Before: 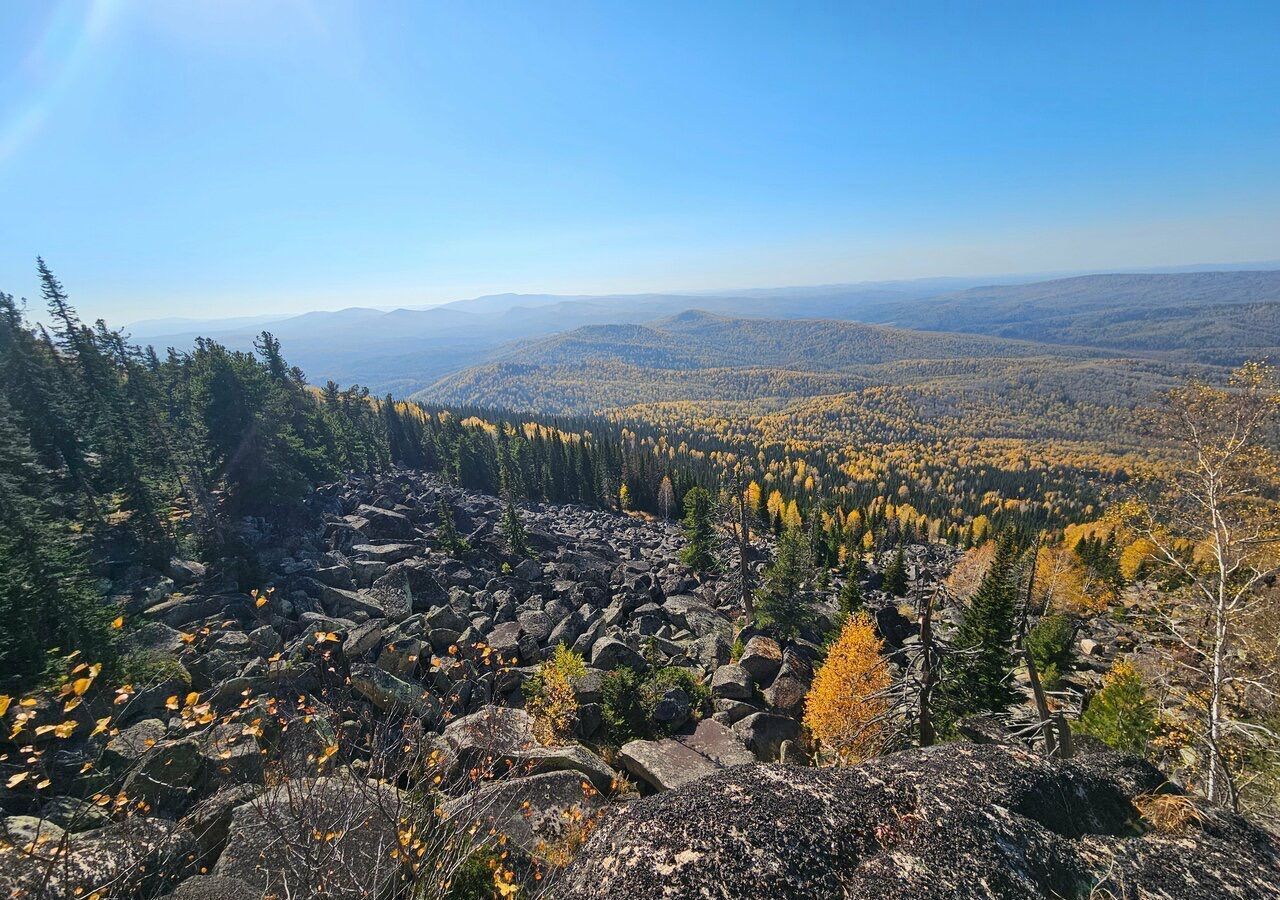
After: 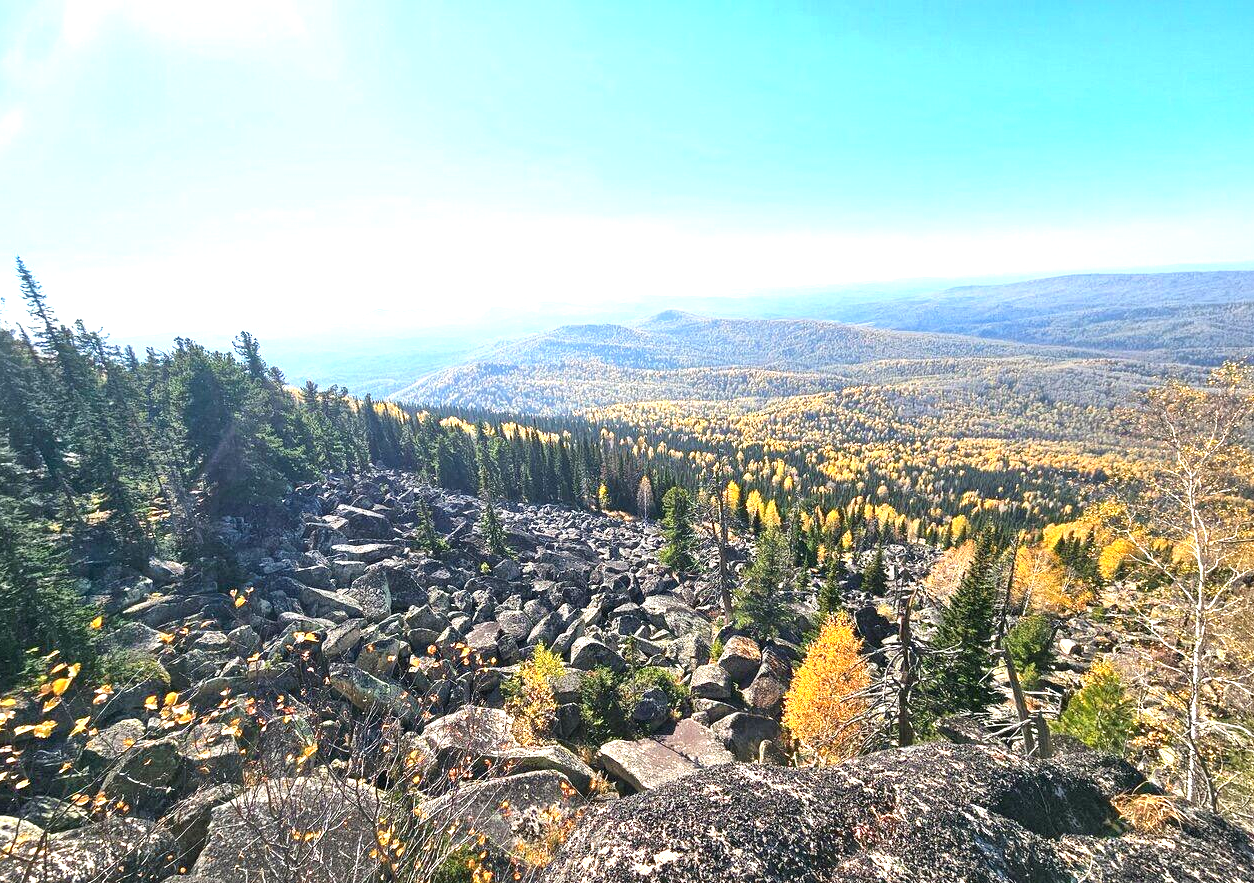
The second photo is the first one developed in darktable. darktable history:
crop: left 1.678%, right 0.287%, bottom 1.842%
exposure: black level correction 0, exposure 1.363 EV, compensate highlight preservation false
local contrast: mode bilateral grid, contrast 19, coarseness 50, detail 119%, midtone range 0.2
